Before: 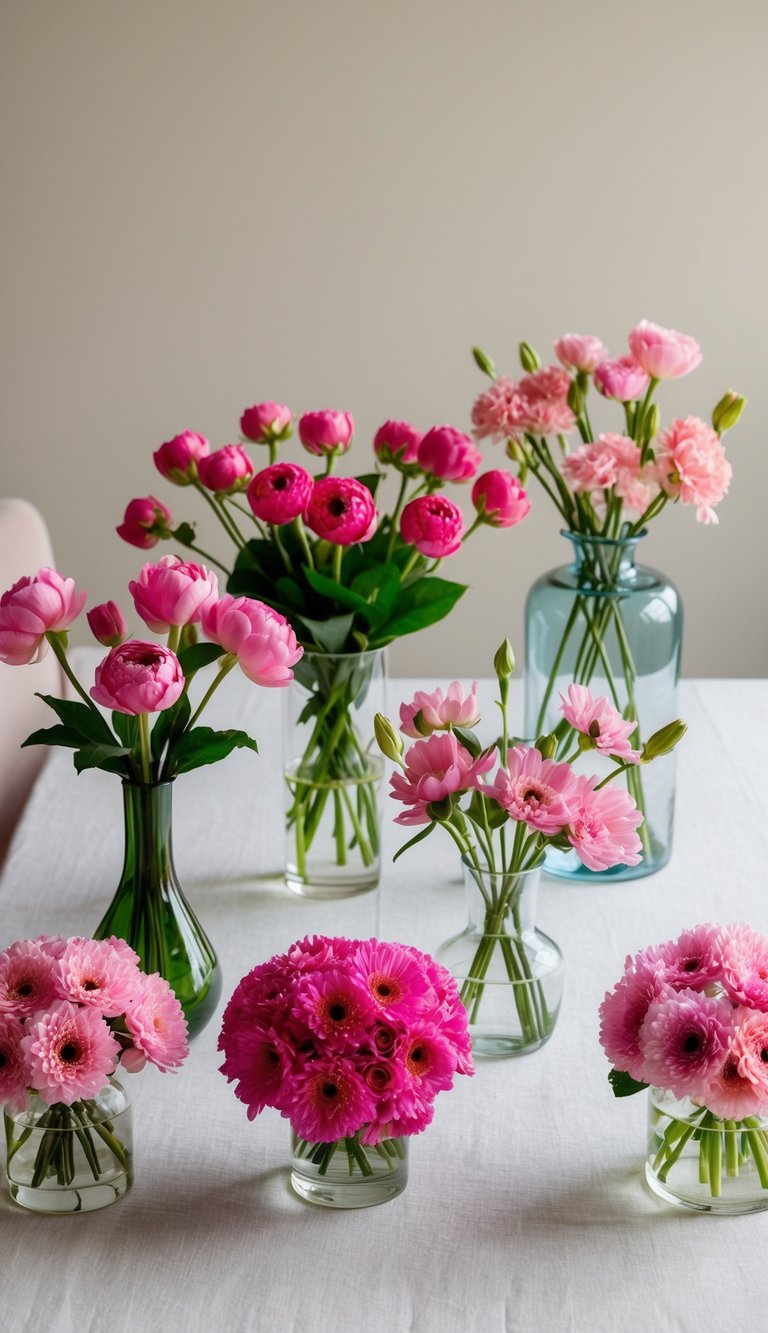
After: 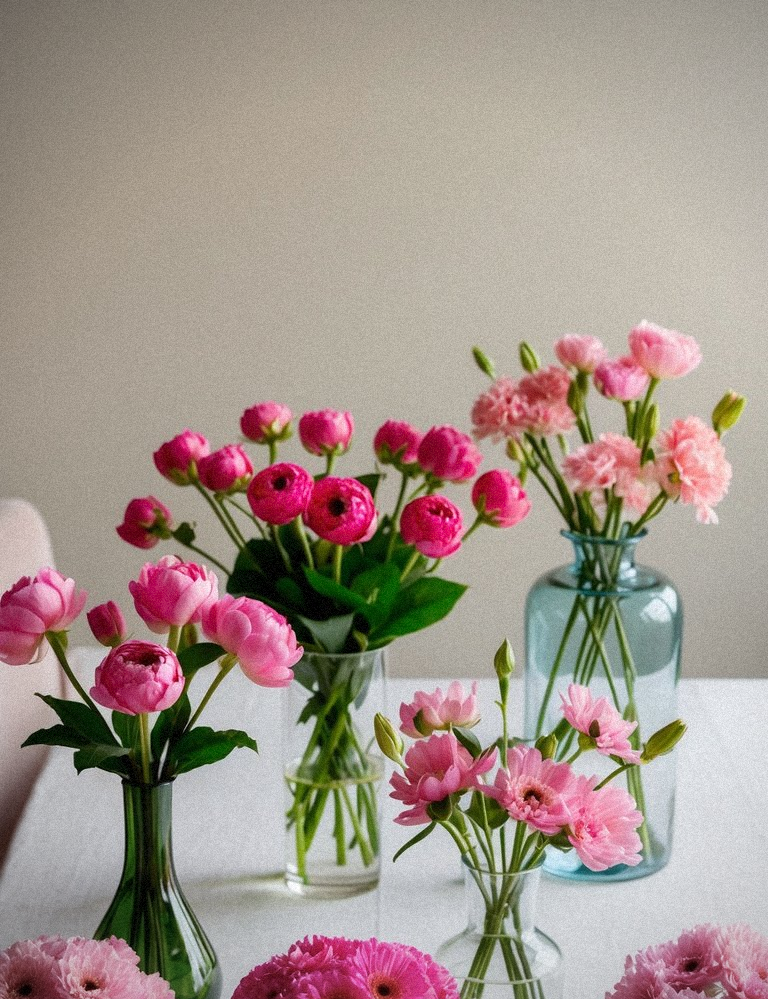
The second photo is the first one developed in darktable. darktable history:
vignetting: fall-off radius 60.92%
grain: mid-tones bias 0%
crop: bottom 24.988%
color zones: curves: ch0 [(0, 0.5) (0.143, 0.5) (0.286, 0.5) (0.429, 0.5) (0.571, 0.5) (0.714, 0.476) (0.857, 0.5) (1, 0.5)]; ch2 [(0, 0.5) (0.143, 0.5) (0.286, 0.5) (0.429, 0.5) (0.571, 0.5) (0.714, 0.487) (0.857, 0.5) (1, 0.5)]
